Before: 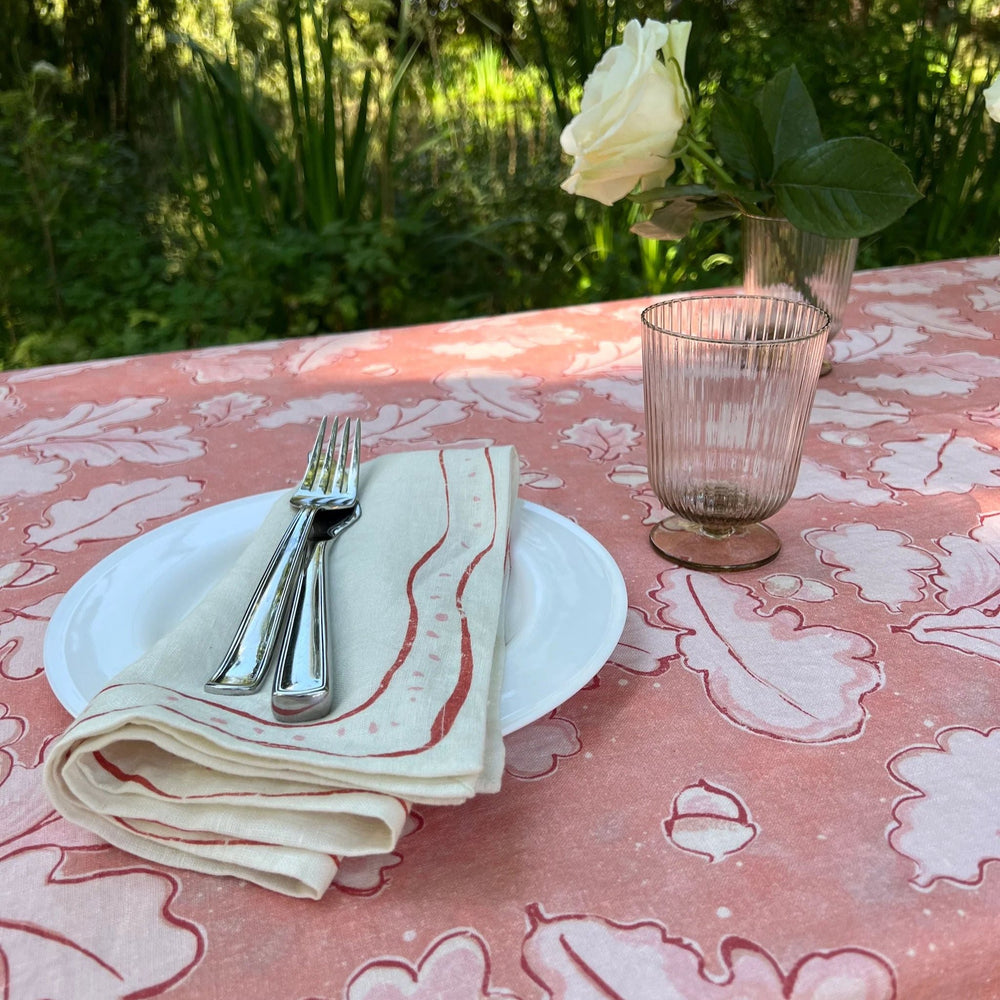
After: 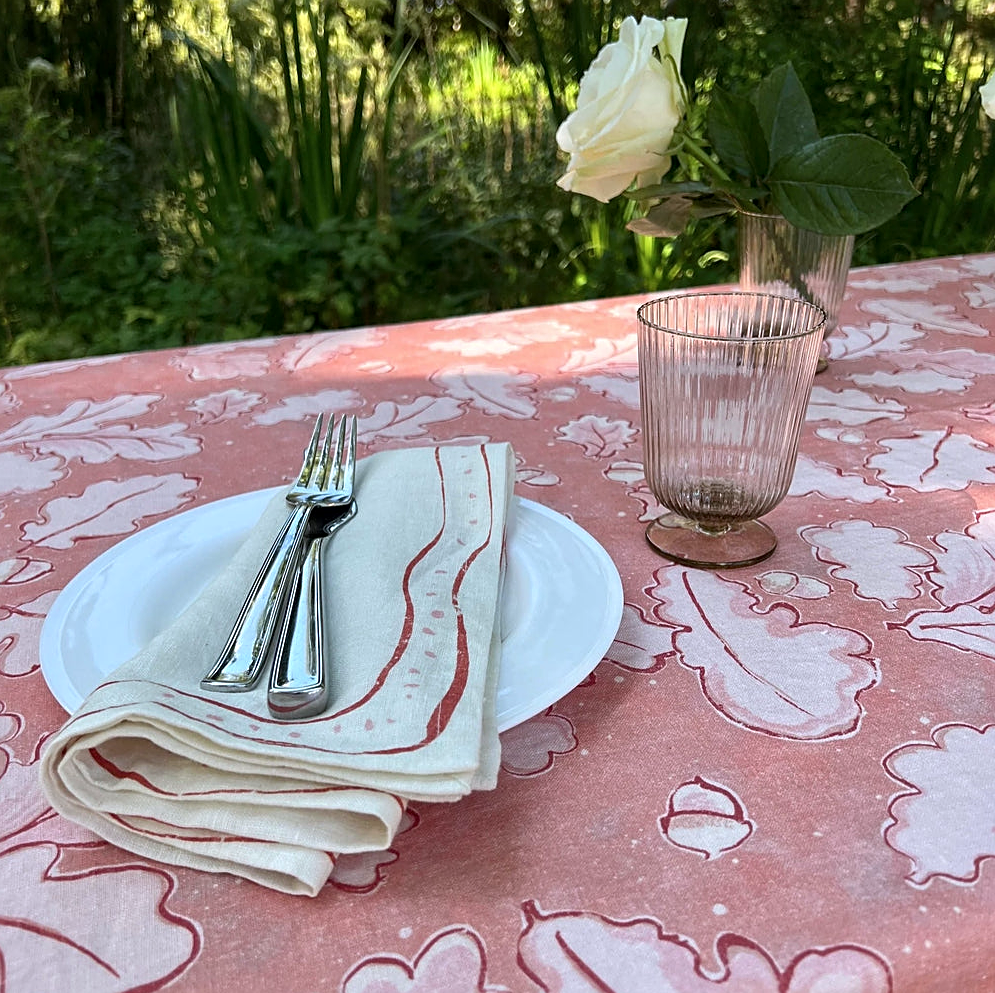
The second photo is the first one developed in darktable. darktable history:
local contrast: mode bilateral grid, contrast 19, coarseness 49, detail 120%, midtone range 0.2
color correction: highlights a* -0.147, highlights b* -5.28, shadows a* -0.124, shadows b* -0.101
crop and rotate: left 0.454%, top 0.324%, bottom 0.324%
sharpen: on, module defaults
